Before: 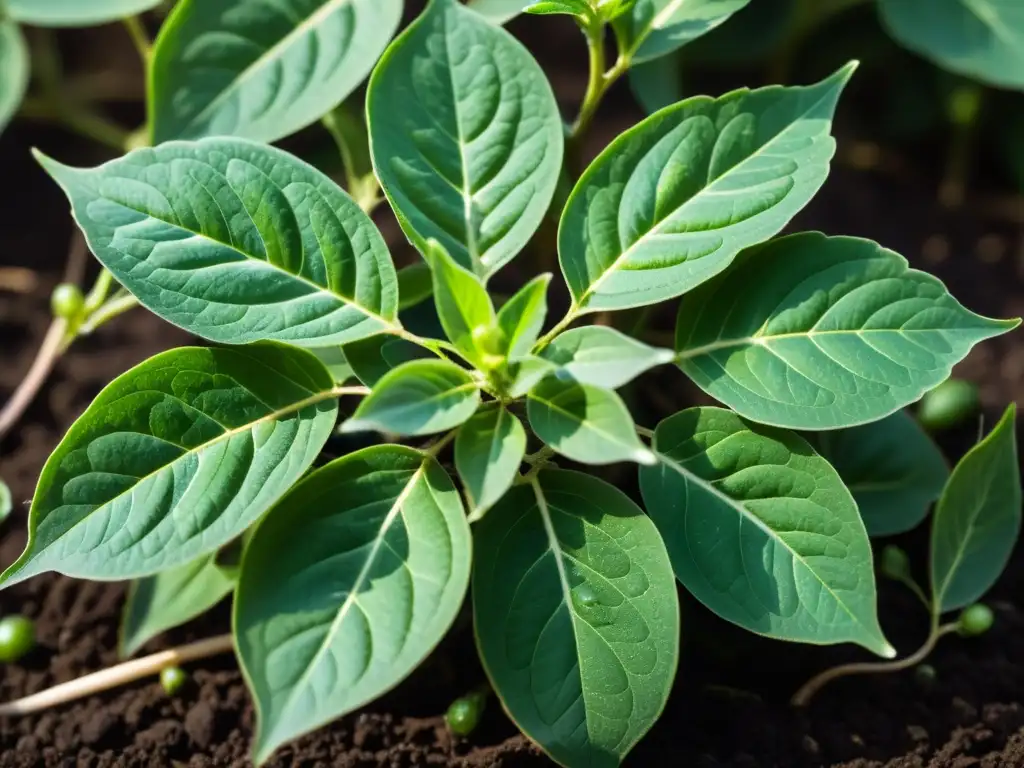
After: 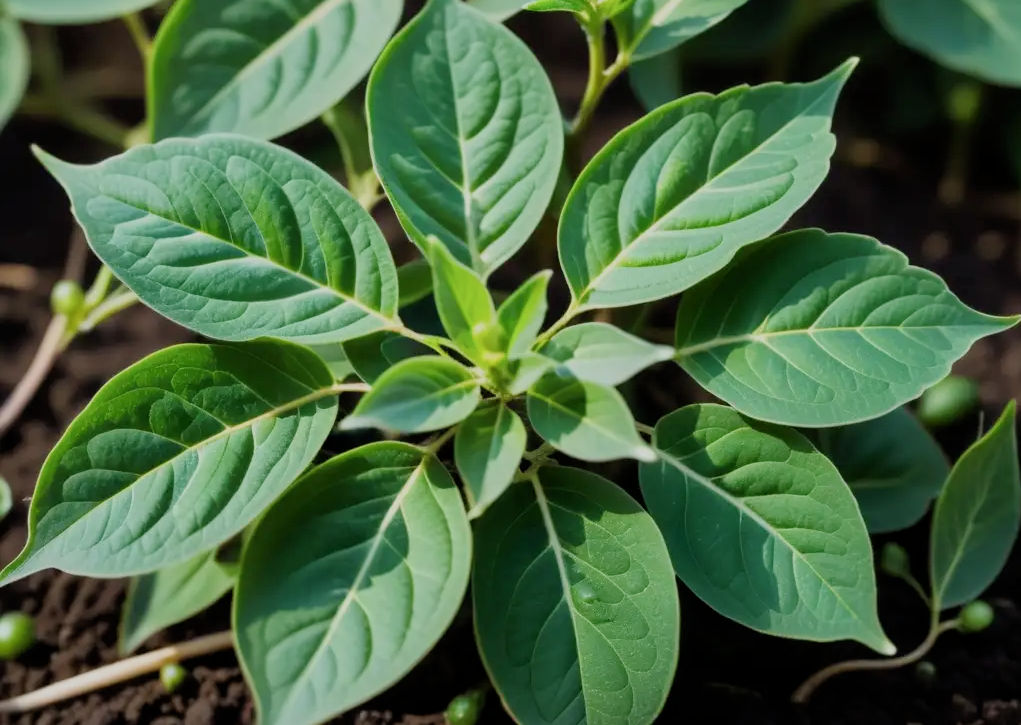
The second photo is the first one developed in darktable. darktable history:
filmic rgb: middle gray luminance 18.38%, black relative exposure -10.51 EV, white relative exposure 3.41 EV, target black luminance 0%, hardness 6.05, latitude 98.97%, contrast 0.843, shadows ↔ highlights balance 0.622%
crop: top 0.464%, right 0.26%, bottom 5.03%
